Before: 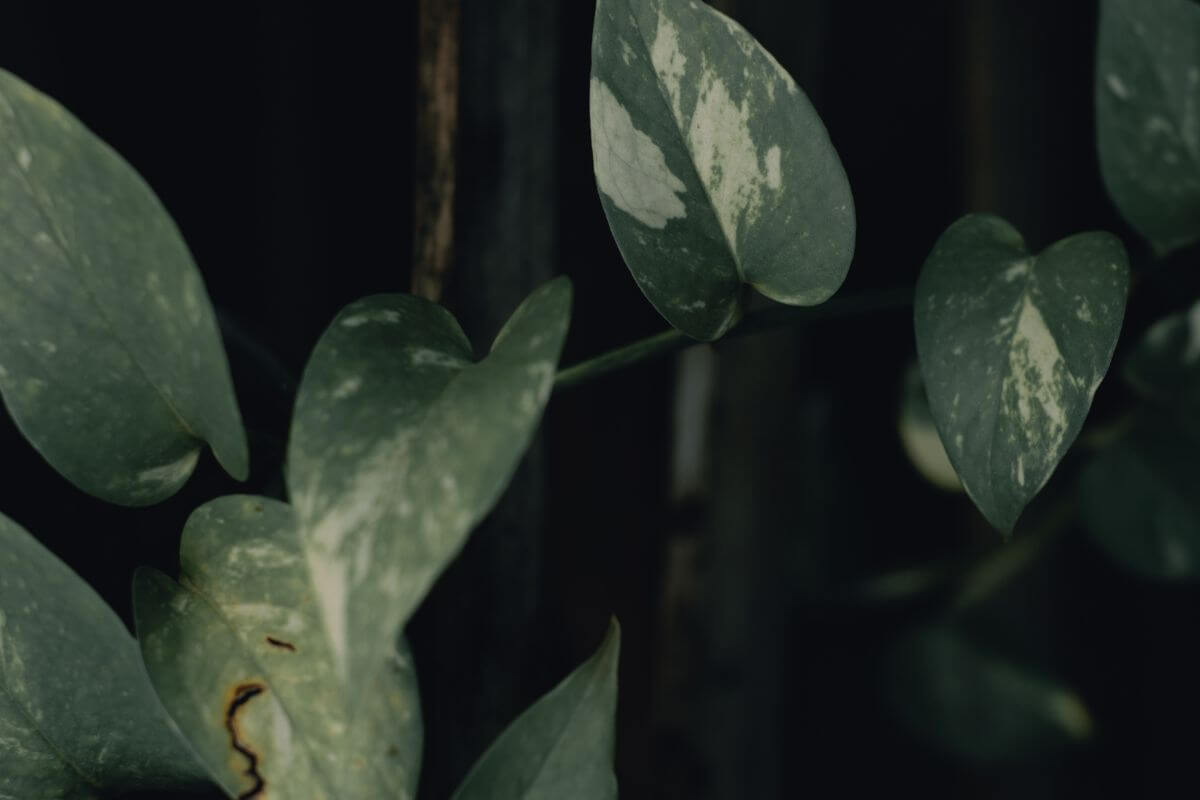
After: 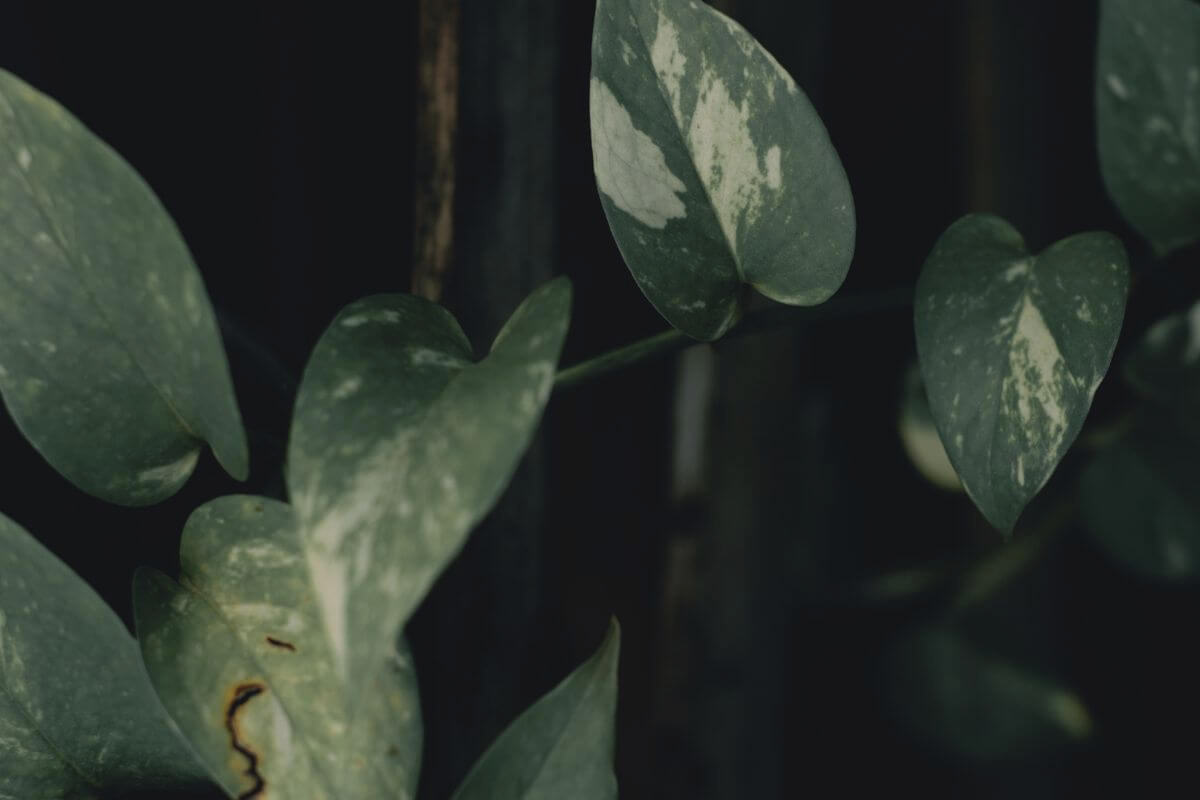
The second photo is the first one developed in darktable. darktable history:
exposure: black level correction -0.004, exposure 0.053 EV, compensate exposure bias true, compensate highlight preservation false
